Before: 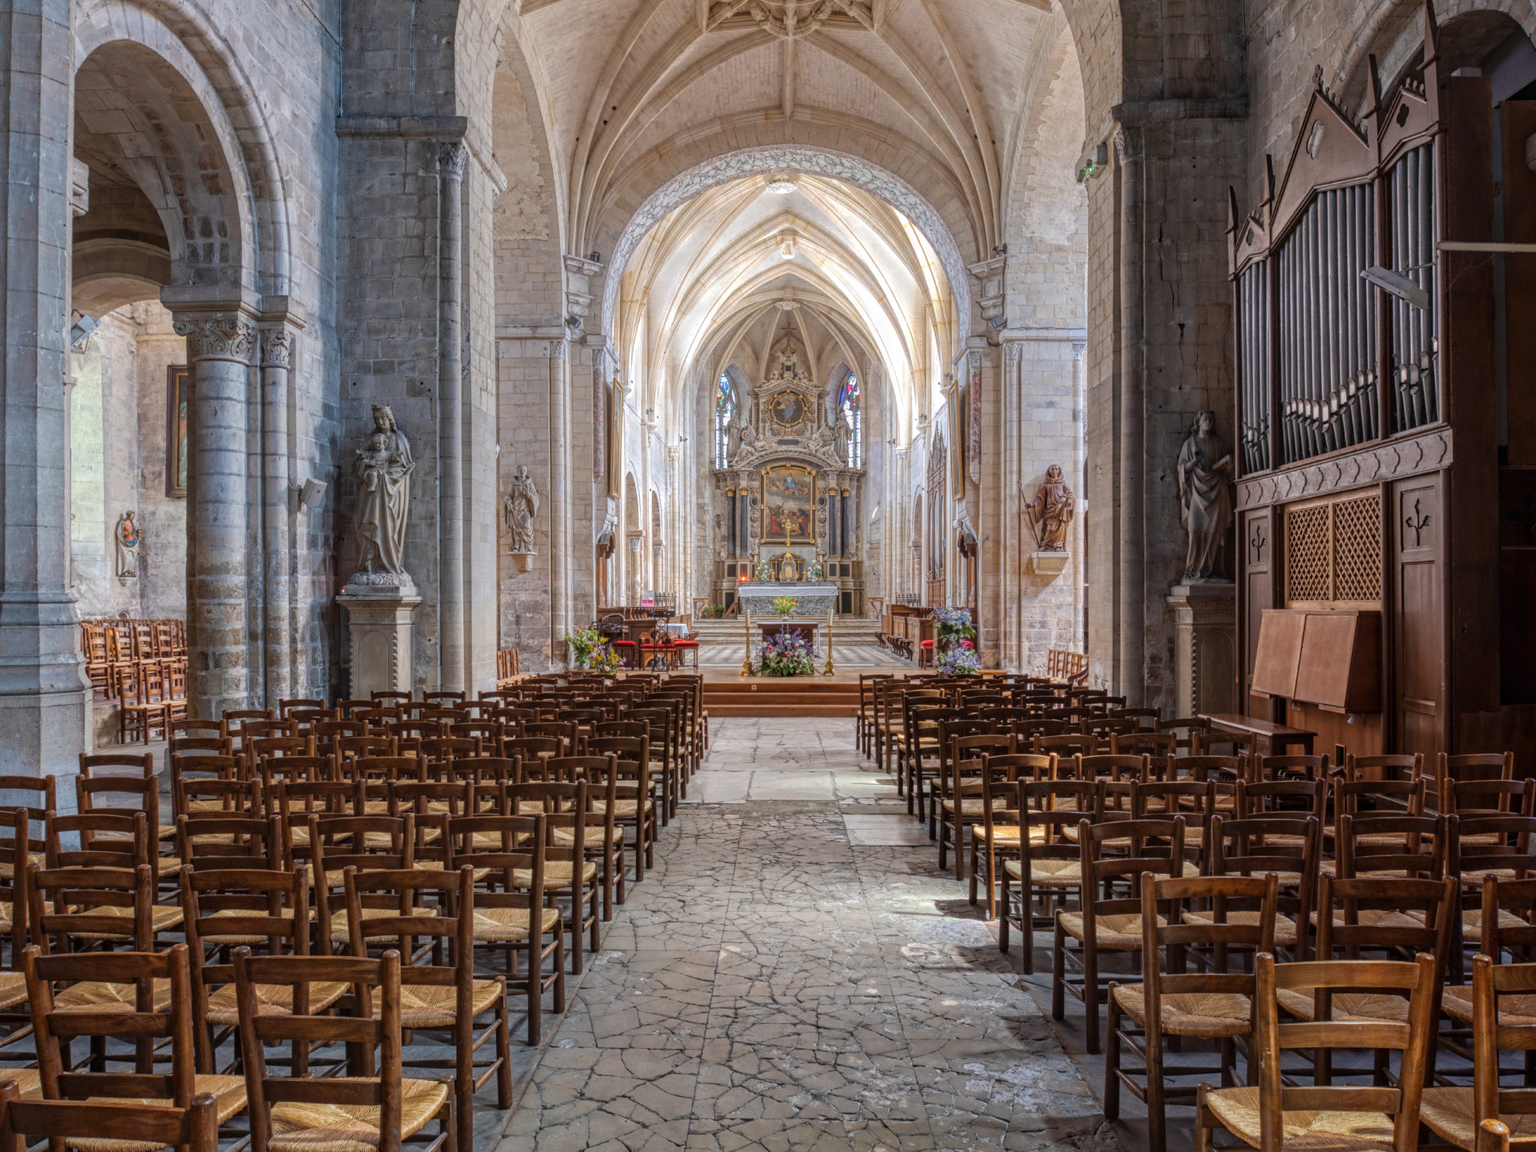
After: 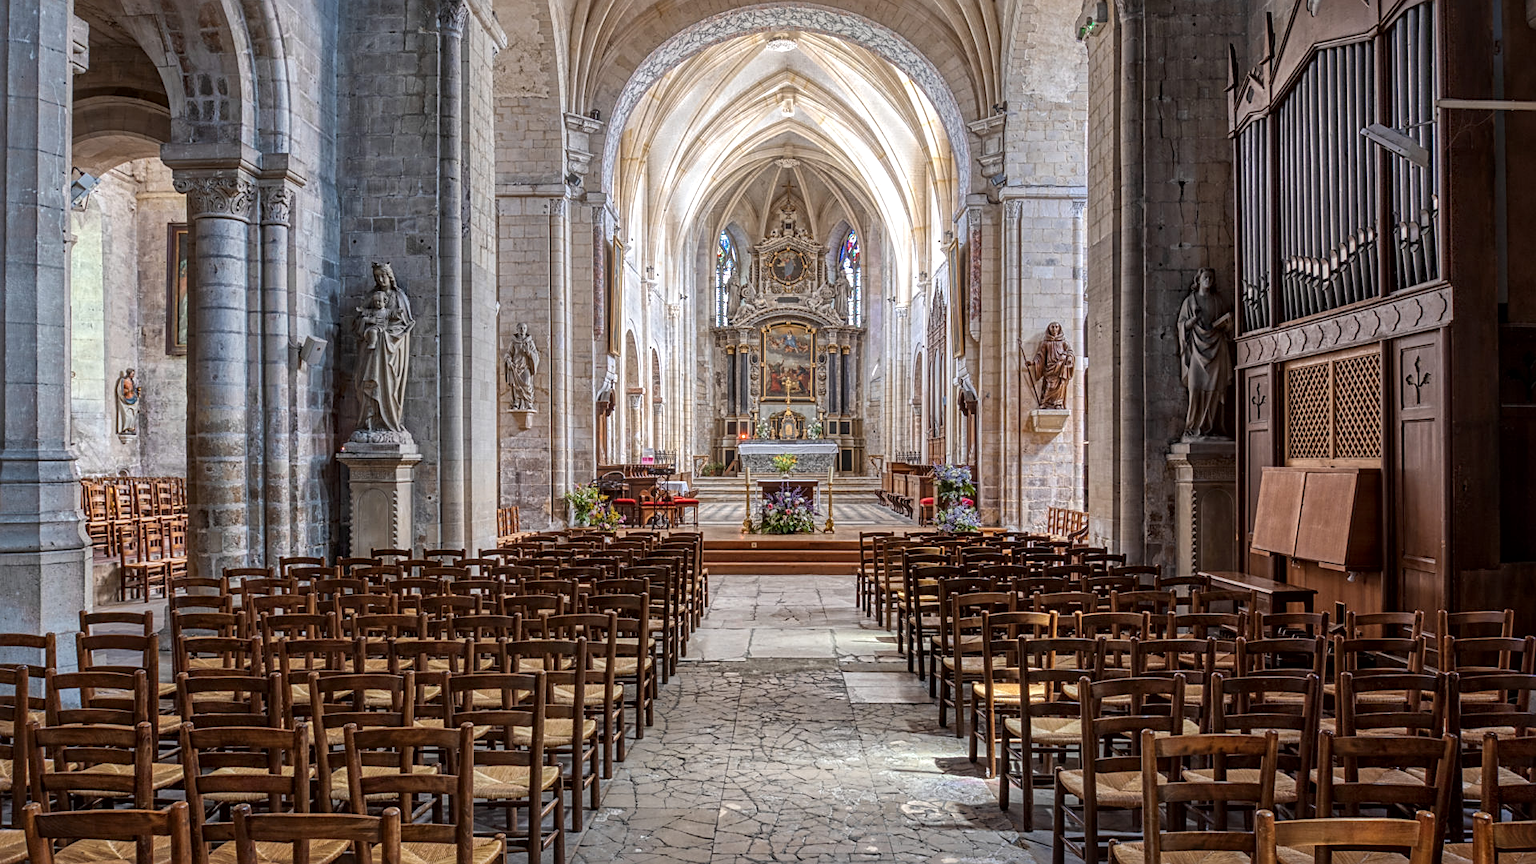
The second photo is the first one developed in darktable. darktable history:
tone equalizer: on, module defaults
local contrast: mode bilateral grid, contrast 19, coarseness 50, detail 138%, midtone range 0.2
crop and rotate: top 12.395%, bottom 12.528%
sharpen: on, module defaults
